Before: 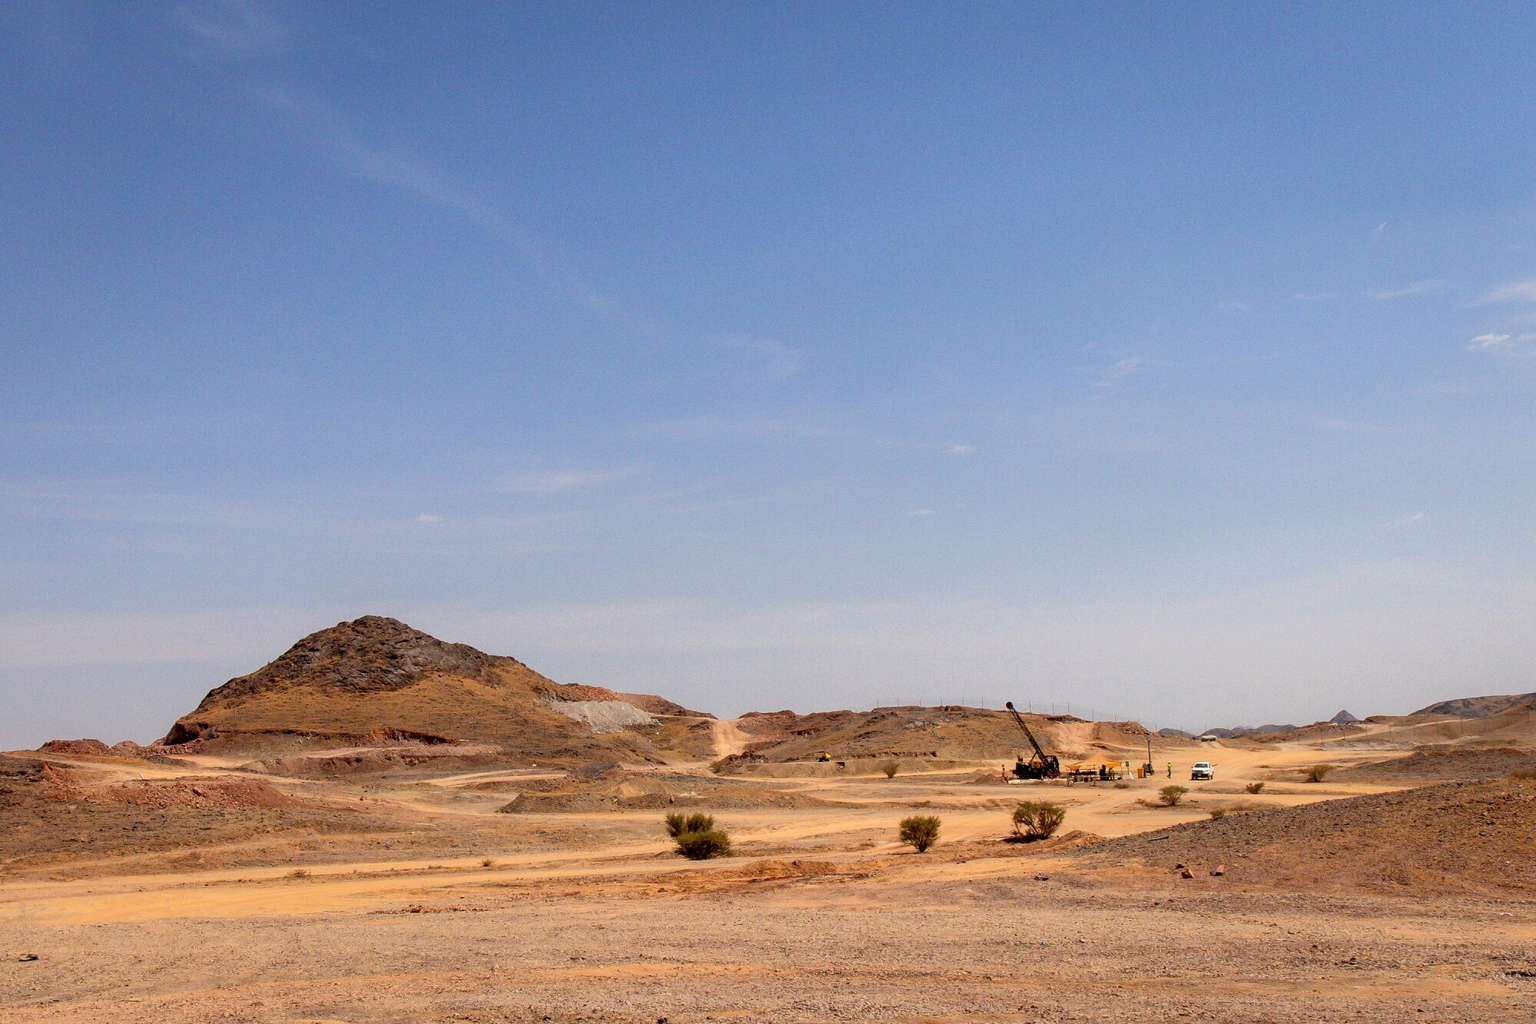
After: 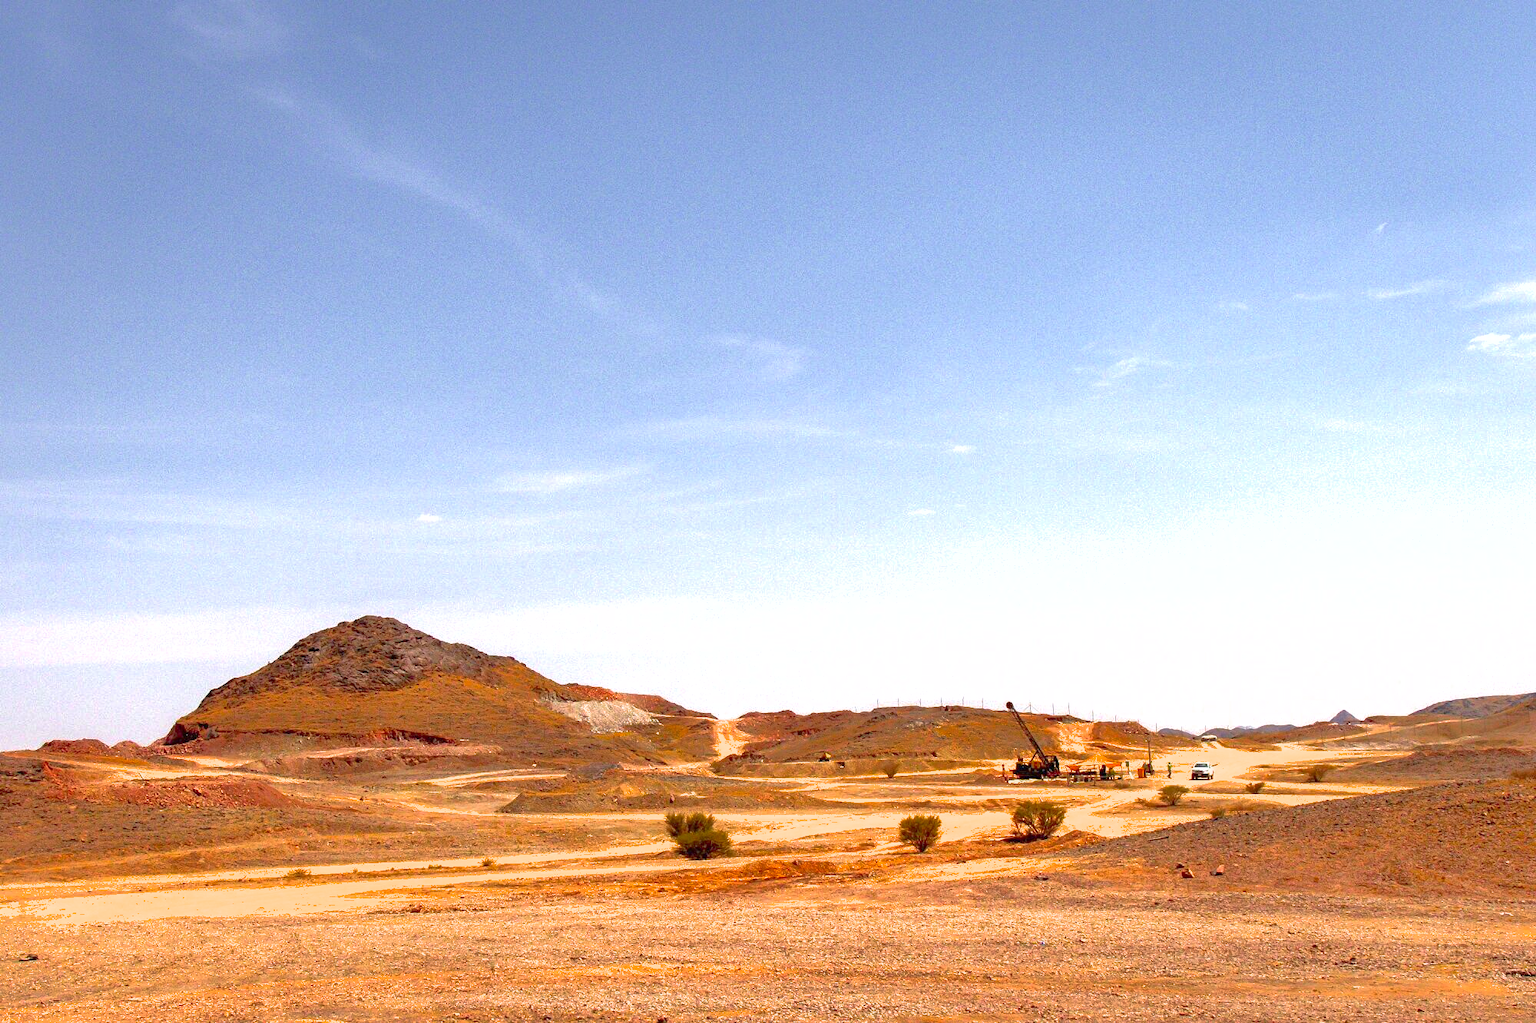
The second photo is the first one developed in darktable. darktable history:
exposure: black level correction 0, exposure 1.106 EV, compensate highlight preservation false
color zones: curves: ch0 [(0, 0.48) (0.209, 0.398) (0.305, 0.332) (0.429, 0.493) (0.571, 0.5) (0.714, 0.5) (0.857, 0.5) (1, 0.48)]; ch1 [(0, 0.633) (0.143, 0.586) (0.286, 0.489) (0.429, 0.448) (0.571, 0.31) (0.714, 0.335) (0.857, 0.492) (1, 0.633)]; ch2 [(0, 0.448) (0.143, 0.498) (0.286, 0.5) (0.429, 0.5) (0.571, 0.5) (0.714, 0.5) (0.857, 0.5) (1, 0.448)]
shadows and highlights: on, module defaults
